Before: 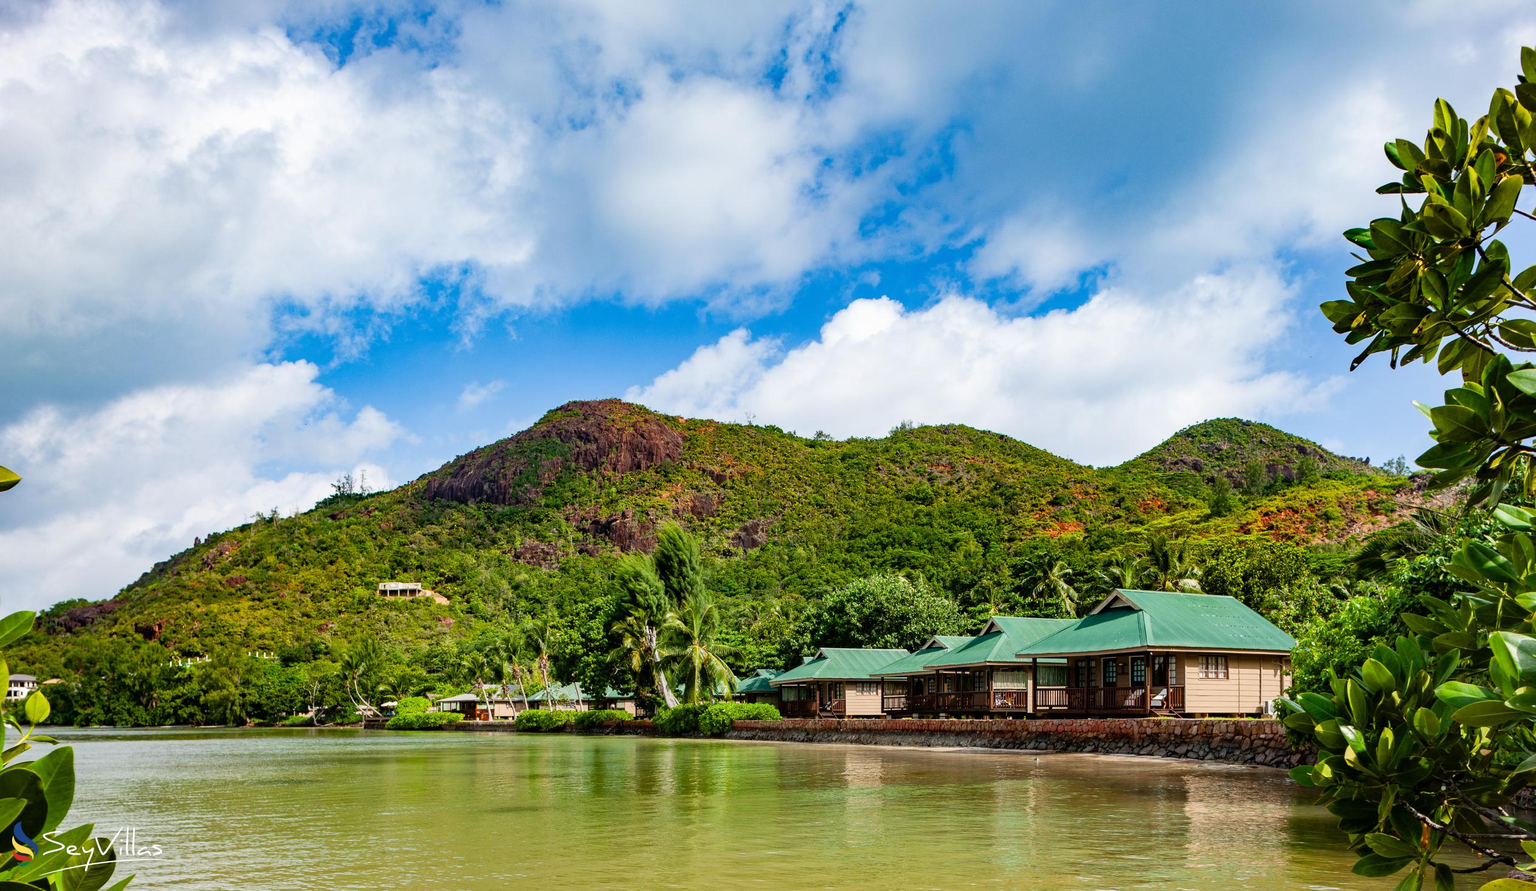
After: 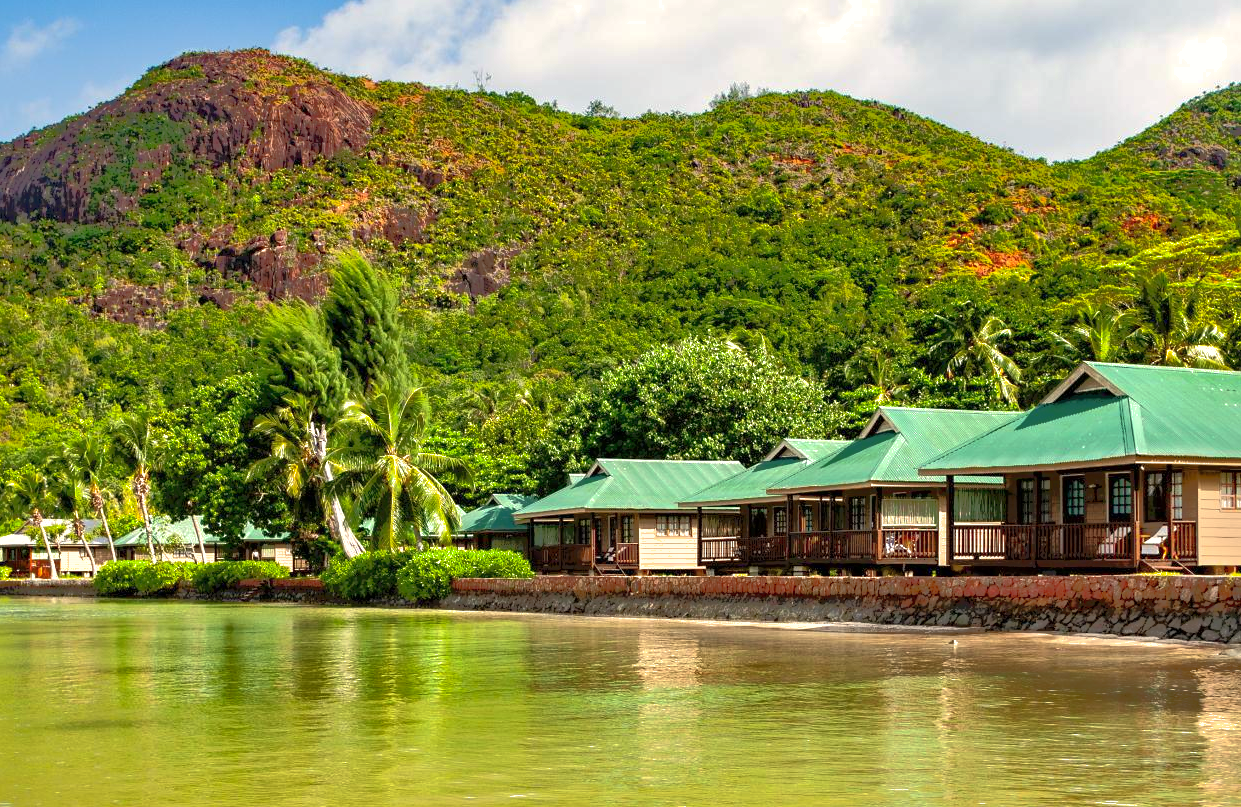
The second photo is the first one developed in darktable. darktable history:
color calibration: x 0.336, y 0.349, temperature 5439.96 K
shadows and highlights: highlights color adjustment 73.72%
exposure: exposure 0.605 EV, compensate highlight preservation false
tone equalizer: -7 EV -0.627 EV, -6 EV 1.03 EV, -5 EV -0.487 EV, -4 EV 0.418 EV, -3 EV 0.422 EV, -2 EV 0.147 EV, -1 EV -0.147 EV, +0 EV -0.372 EV
crop: left 29.823%, top 41.488%, right 21.097%, bottom 3.468%
